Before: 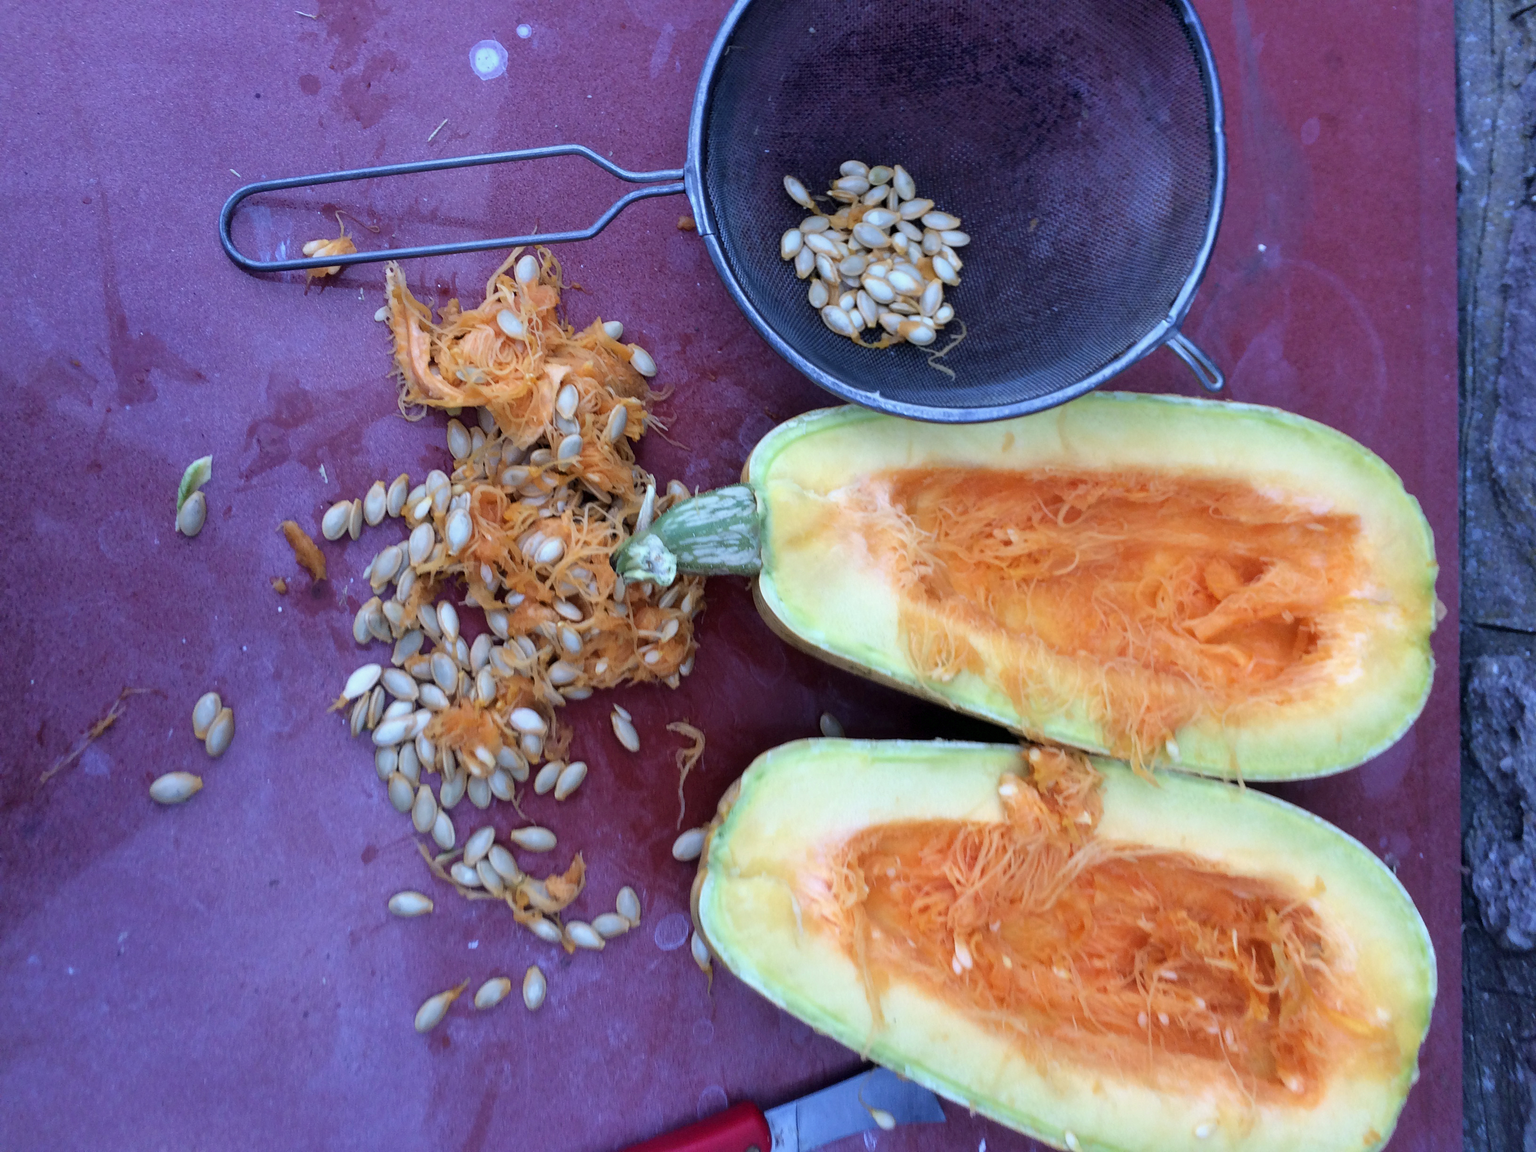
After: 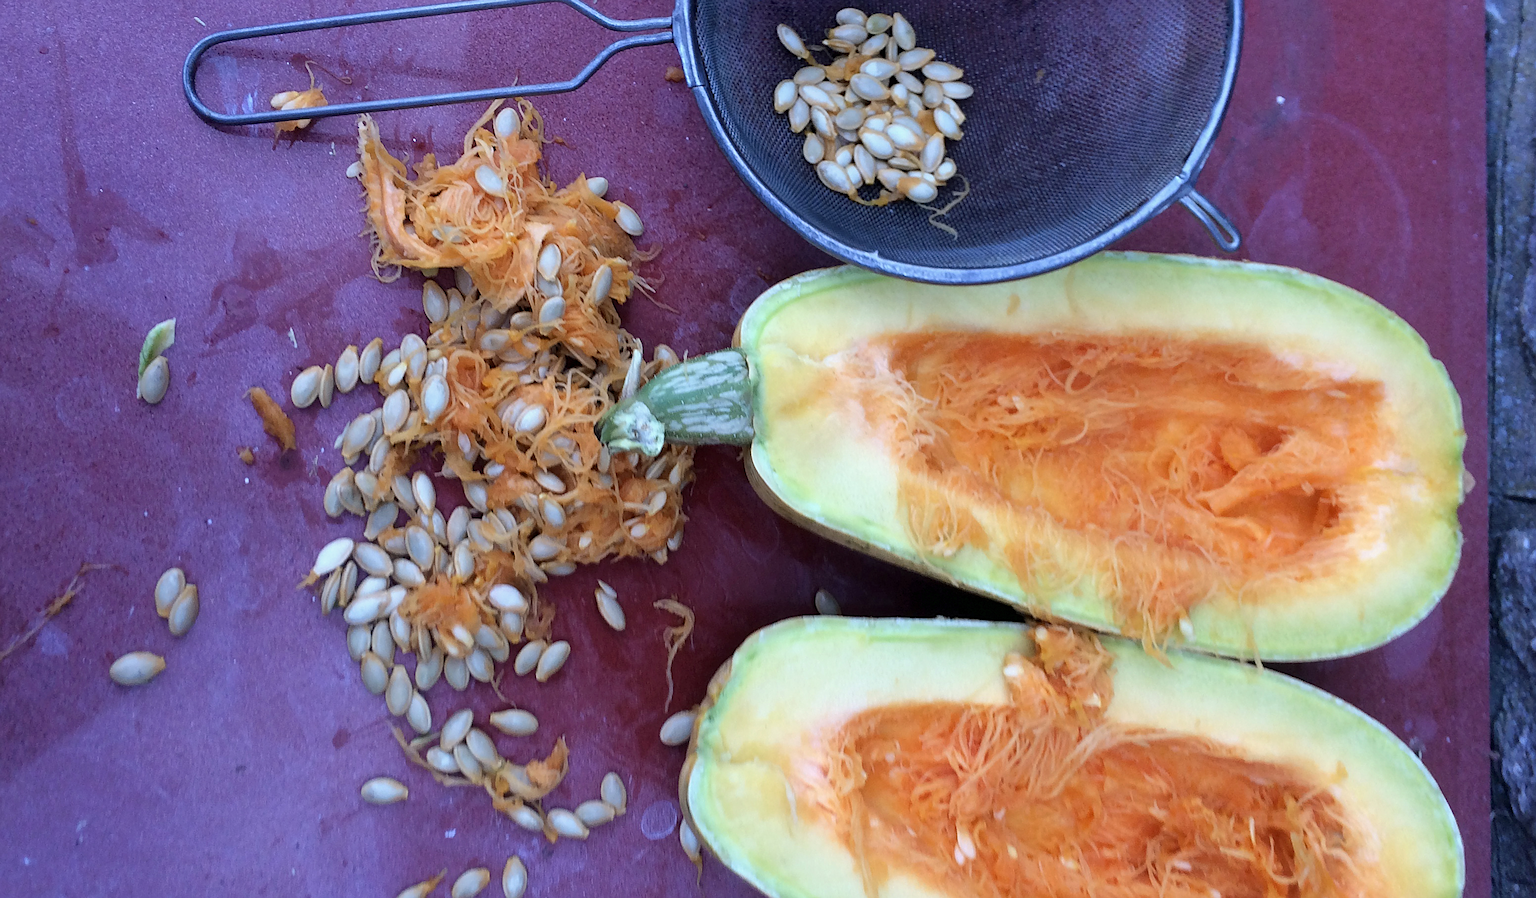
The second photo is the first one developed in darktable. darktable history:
sharpen: on, module defaults
crop and rotate: left 2.991%, top 13.302%, right 1.981%, bottom 12.636%
